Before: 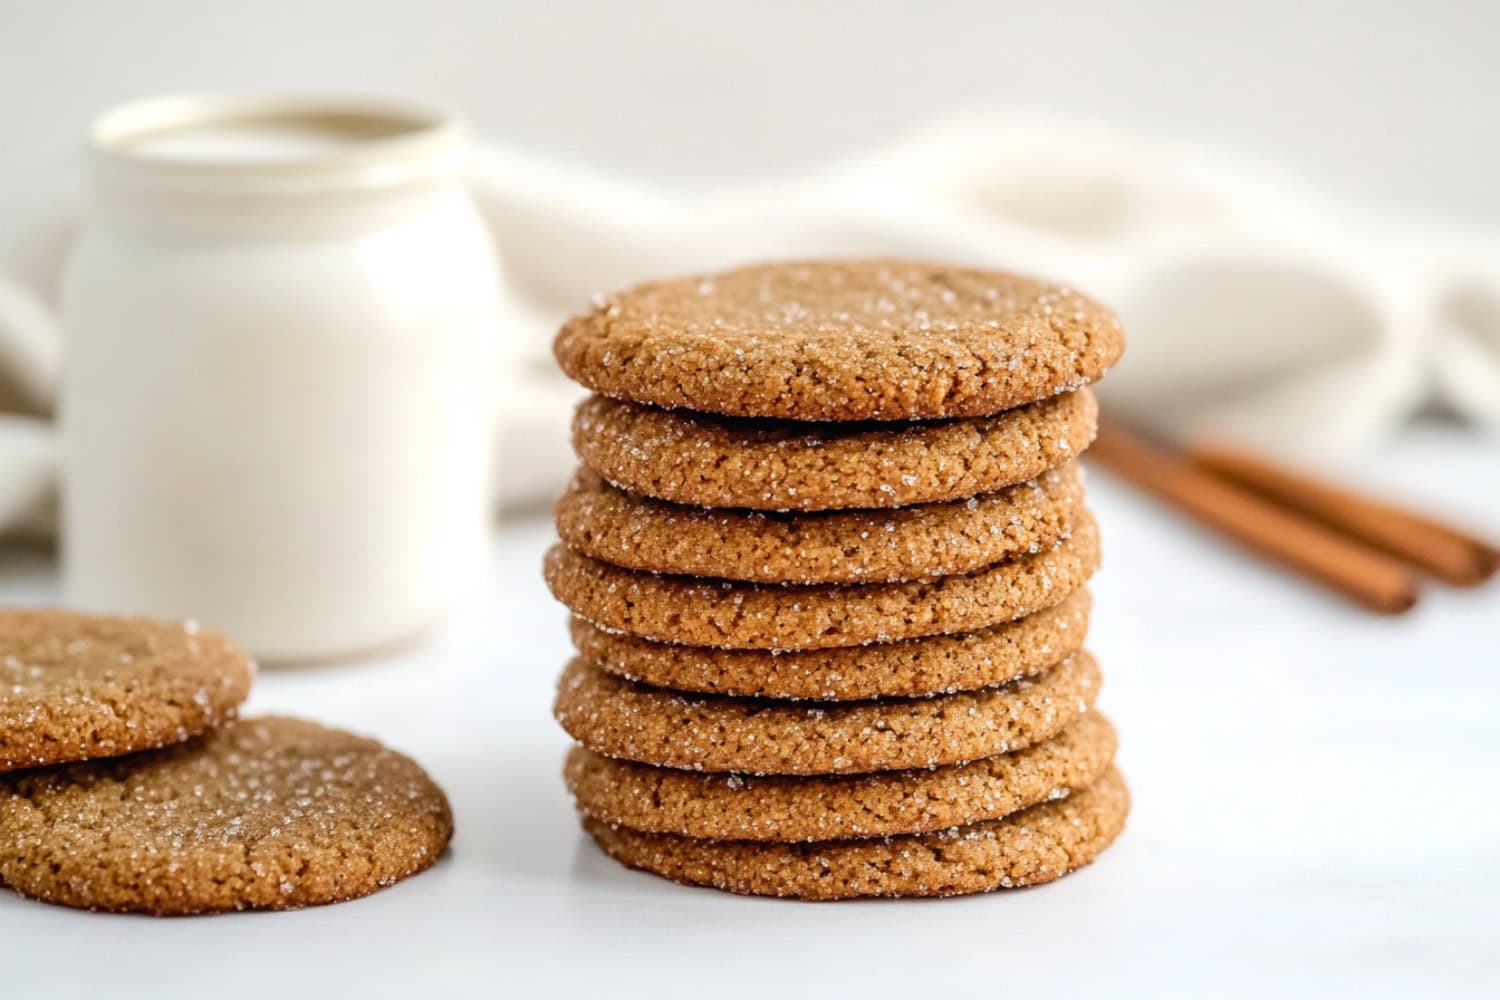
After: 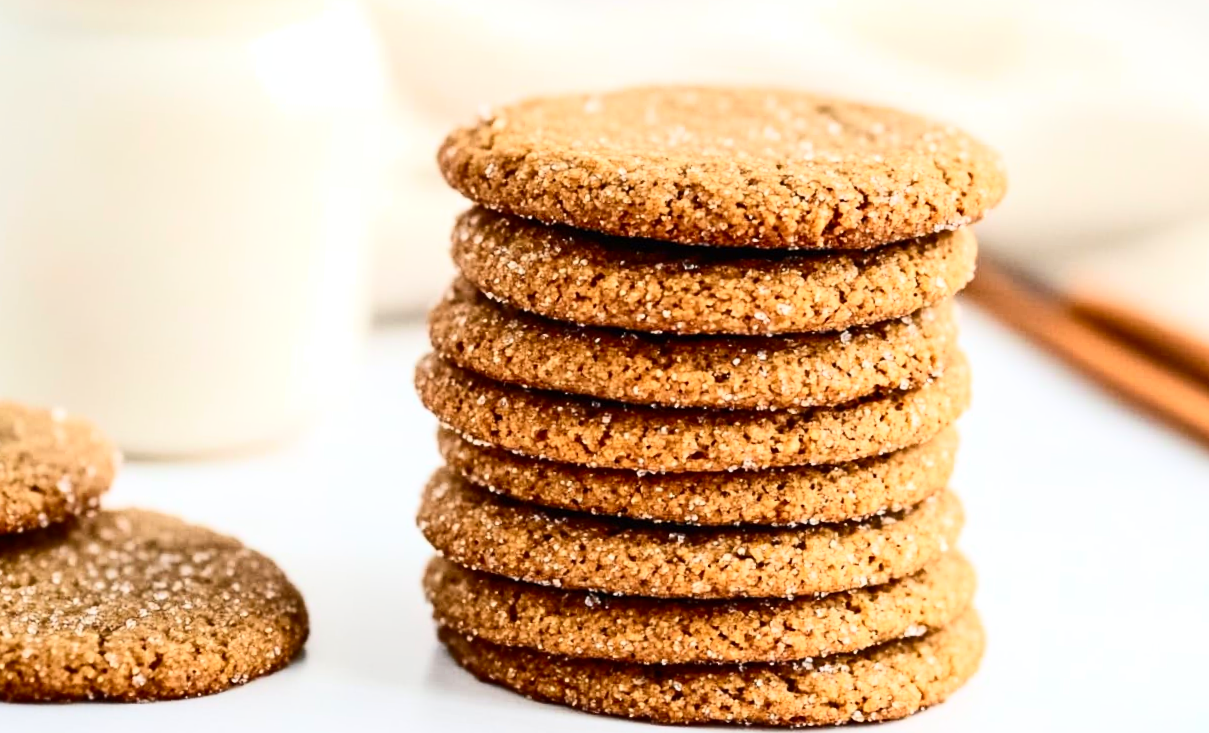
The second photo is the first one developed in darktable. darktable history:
contrast brightness saturation: contrast 0.406, brightness 0.112, saturation 0.208
crop and rotate: angle -3.34°, left 9.897%, top 20.537%, right 12.333%, bottom 11.94%
